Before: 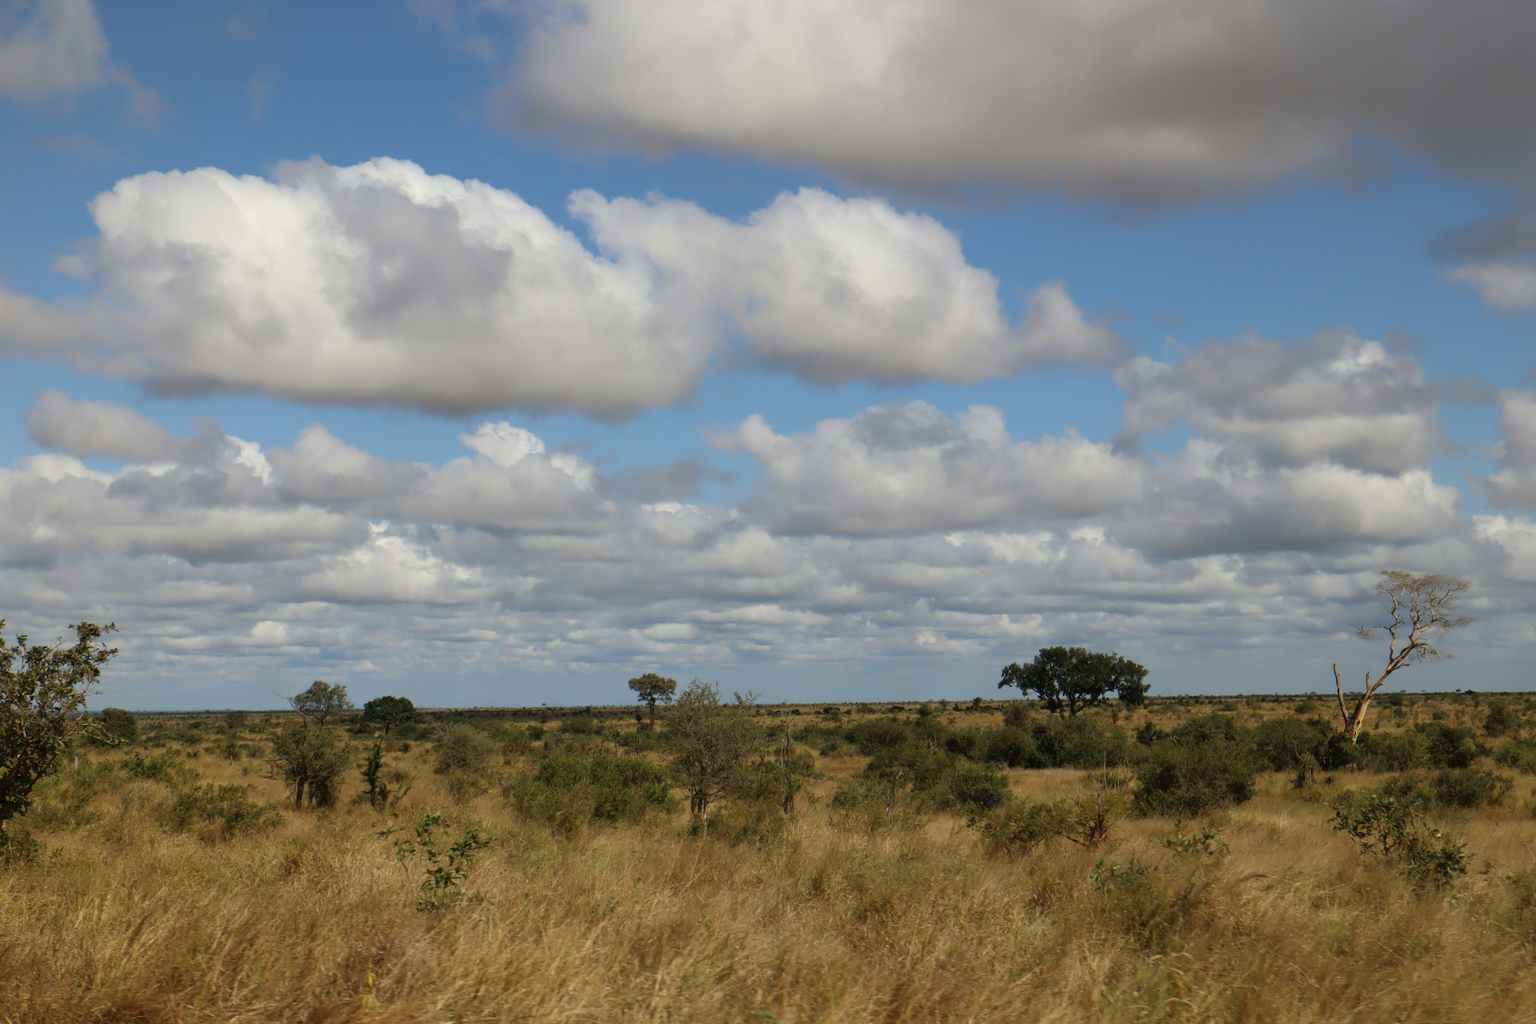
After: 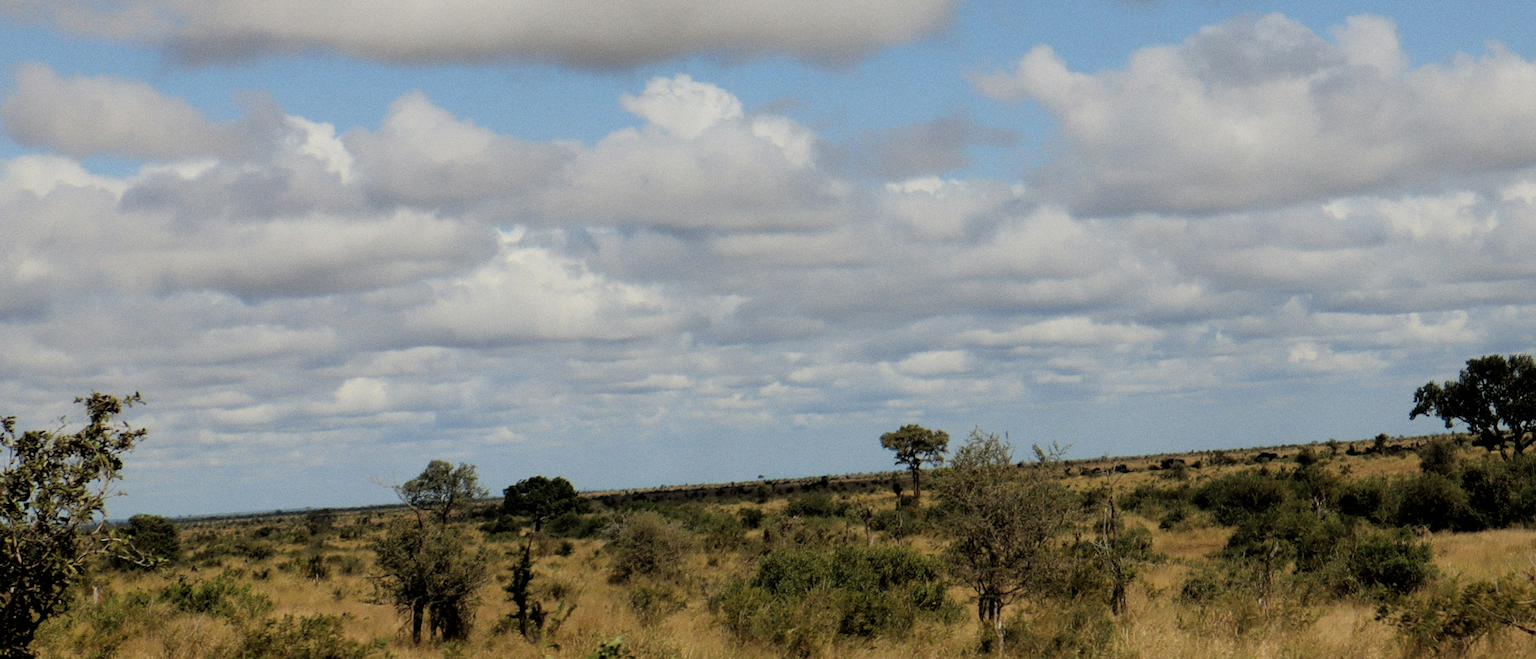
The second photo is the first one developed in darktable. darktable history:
crop: top 36.498%, right 27.964%, bottom 14.995%
exposure: black level correction 0.001, exposure 0.3 EV, compensate highlight preservation false
grain: on, module defaults
filmic rgb: black relative exposure -5 EV, hardness 2.88, contrast 1.1
rotate and perspective: rotation -3°, crop left 0.031, crop right 0.968, crop top 0.07, crop bottom 0.93
